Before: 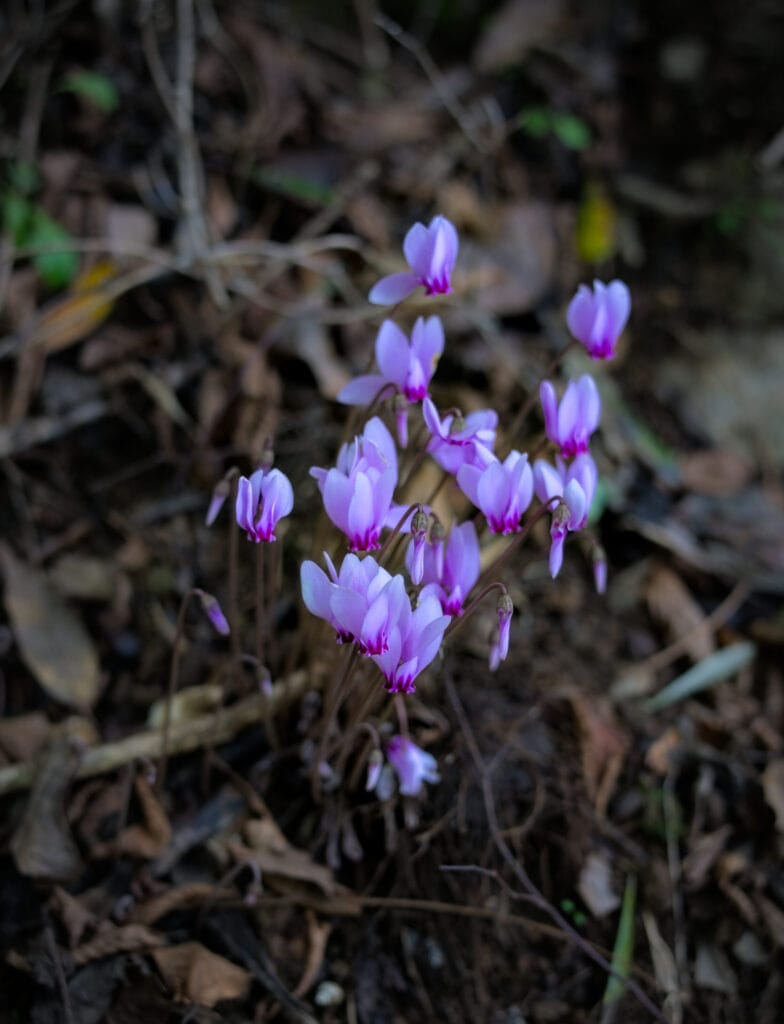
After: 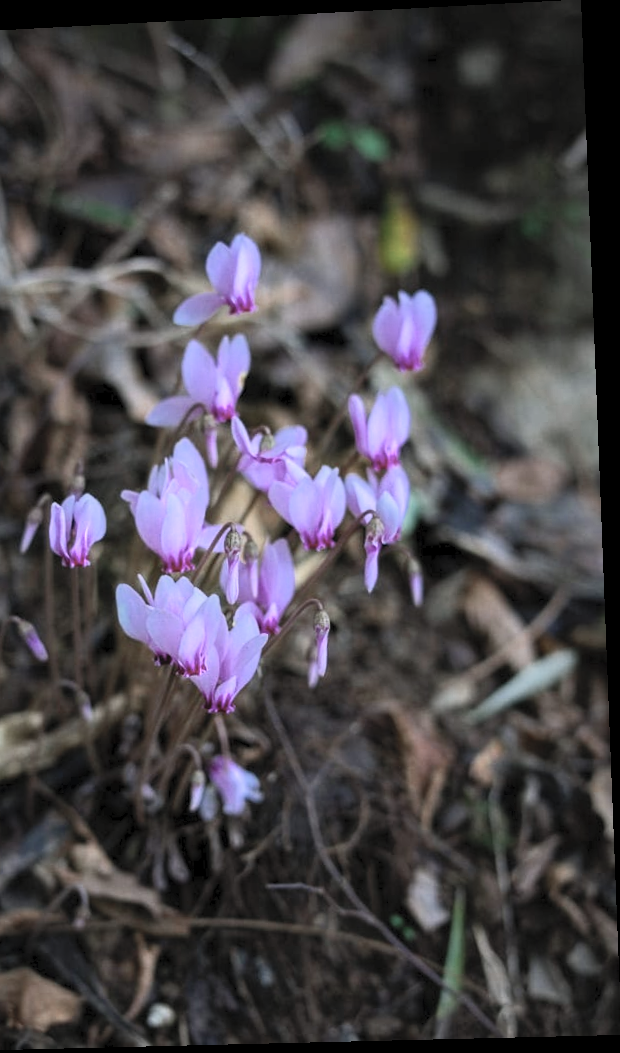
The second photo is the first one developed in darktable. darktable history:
rotate and perspective: rotation -2.22°, lens shift (horizontal) -0.022, automatic cropping off
crop and rotate: left 24.6%
contrast brightness saturation: contrast 0.39, brightness 0.53
color zones: curves: ch0 [(0, 0.5) (0.125, 0.4) (0.25, 0.5) (0.375, 0.4) (0.5, 0.4) (0.625, 0.35) (0.75, 0.35) (0.875, 0.5)]; ch1 [(0, 0.35) (0.125, 0.45) (0.25, 0.35) (0.375, 0.35) (0.5, 0.35) (0.625, 0.35) (0.75, 0.45) (0.875, 0.35)]; ch2 [(0, 0.6) (0.125, 0.5) (0.25, 0.5) (0.375, 0.6) (0.5, 0.6) (0.625, 0.5) (0.75, 0.5) (0.875, 0.5)]
